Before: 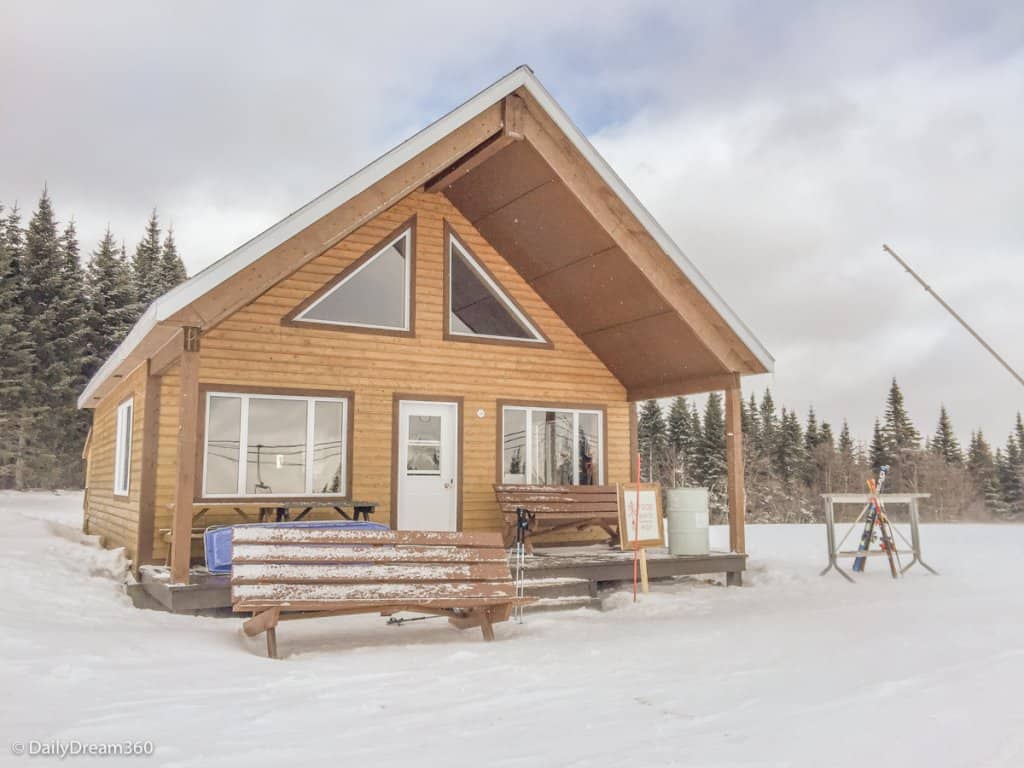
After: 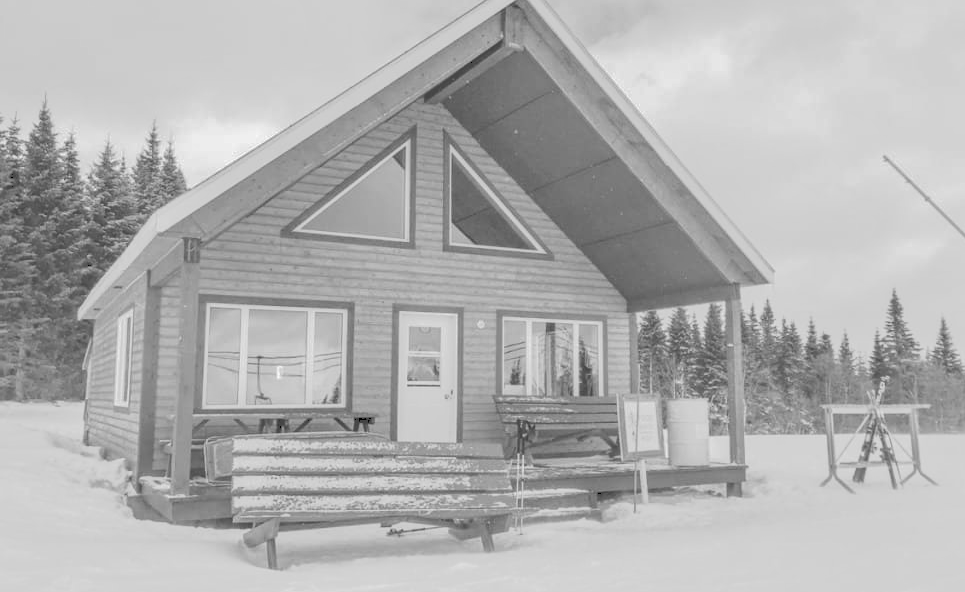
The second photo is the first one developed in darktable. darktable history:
monochrome: a -11.7, b 1.62, size 0.5, highlights 0.38
exposure: black level correction 0.012, compensate highlight preservation false
tone curve: curves: ch0 [(0, 0) (0.003, 0.298) (0.011, 0.298) (0.025, 0.298) (0.044, 0.3) (0.069, 0.302) (0.1, 0.312) (0.136, 0.329) (0.177, 0.354) (0.224, 0.376) (0.277, 0.408) (0.335, 0.453) (0.399, 0.503) (0.468, 0.562) (0.543, 0.623) (0.623, 0.686) (0.709, 0.754) (0.801, 0.825) (0.898, 0.873) (1, 1)], preserve colors none
crop and rotate: angle 0.03°, top 11.643%, right 5.651%, bottom 11.189%
color calibration: illuminant custom, x 0.368, y 0.373, temperature 4330.32 K
